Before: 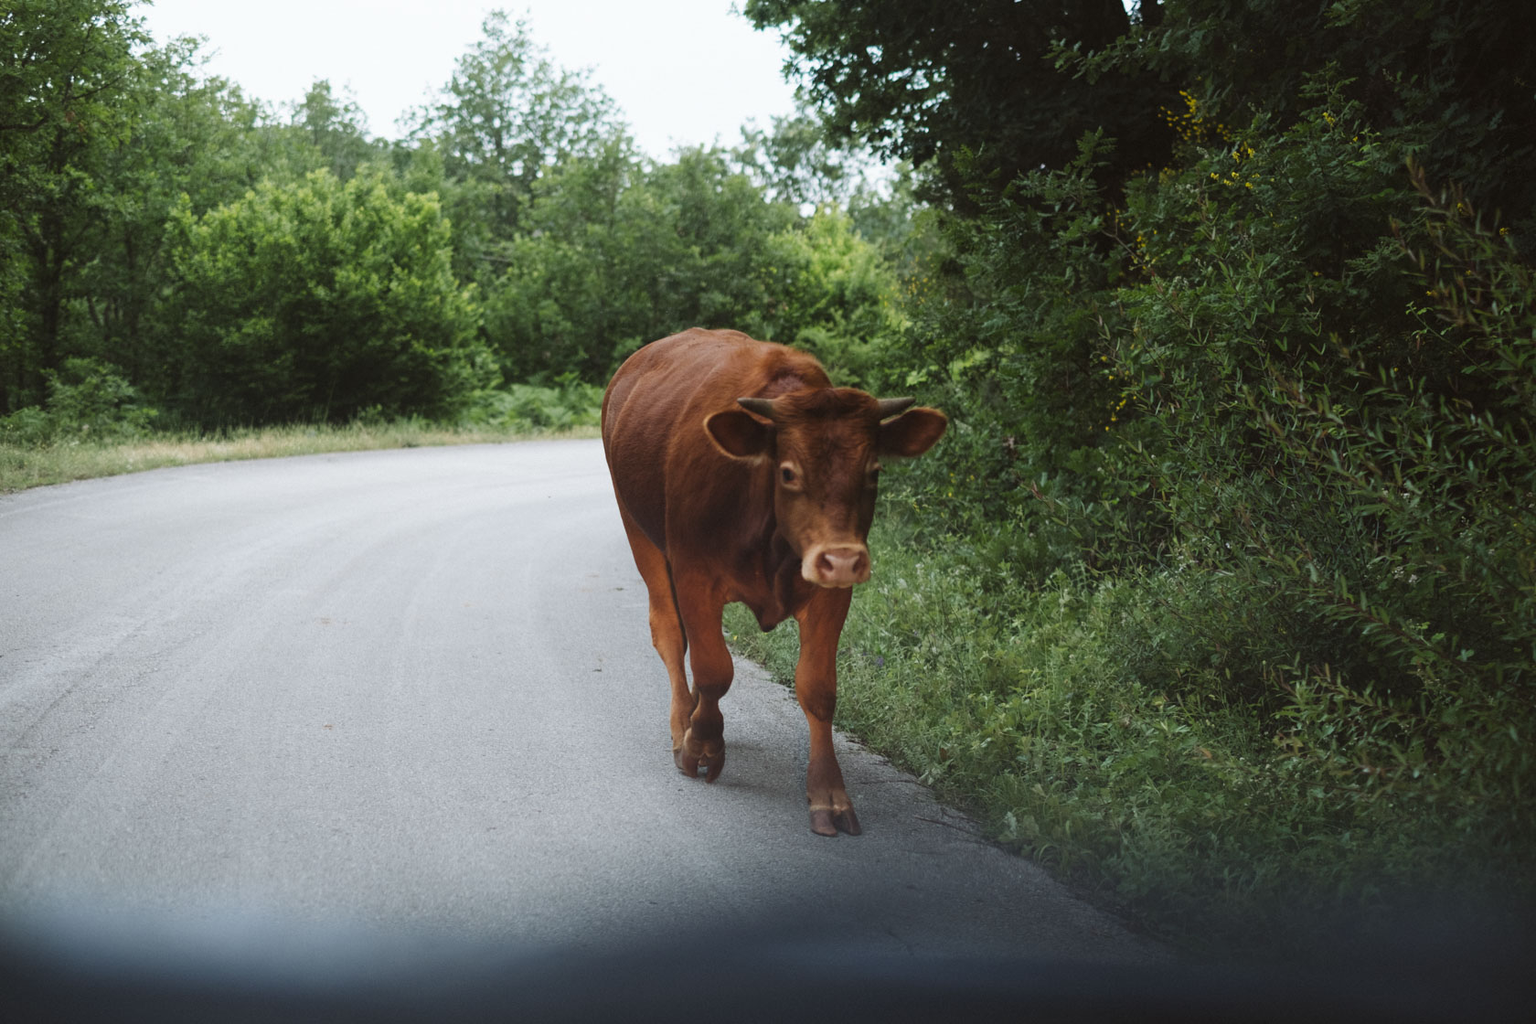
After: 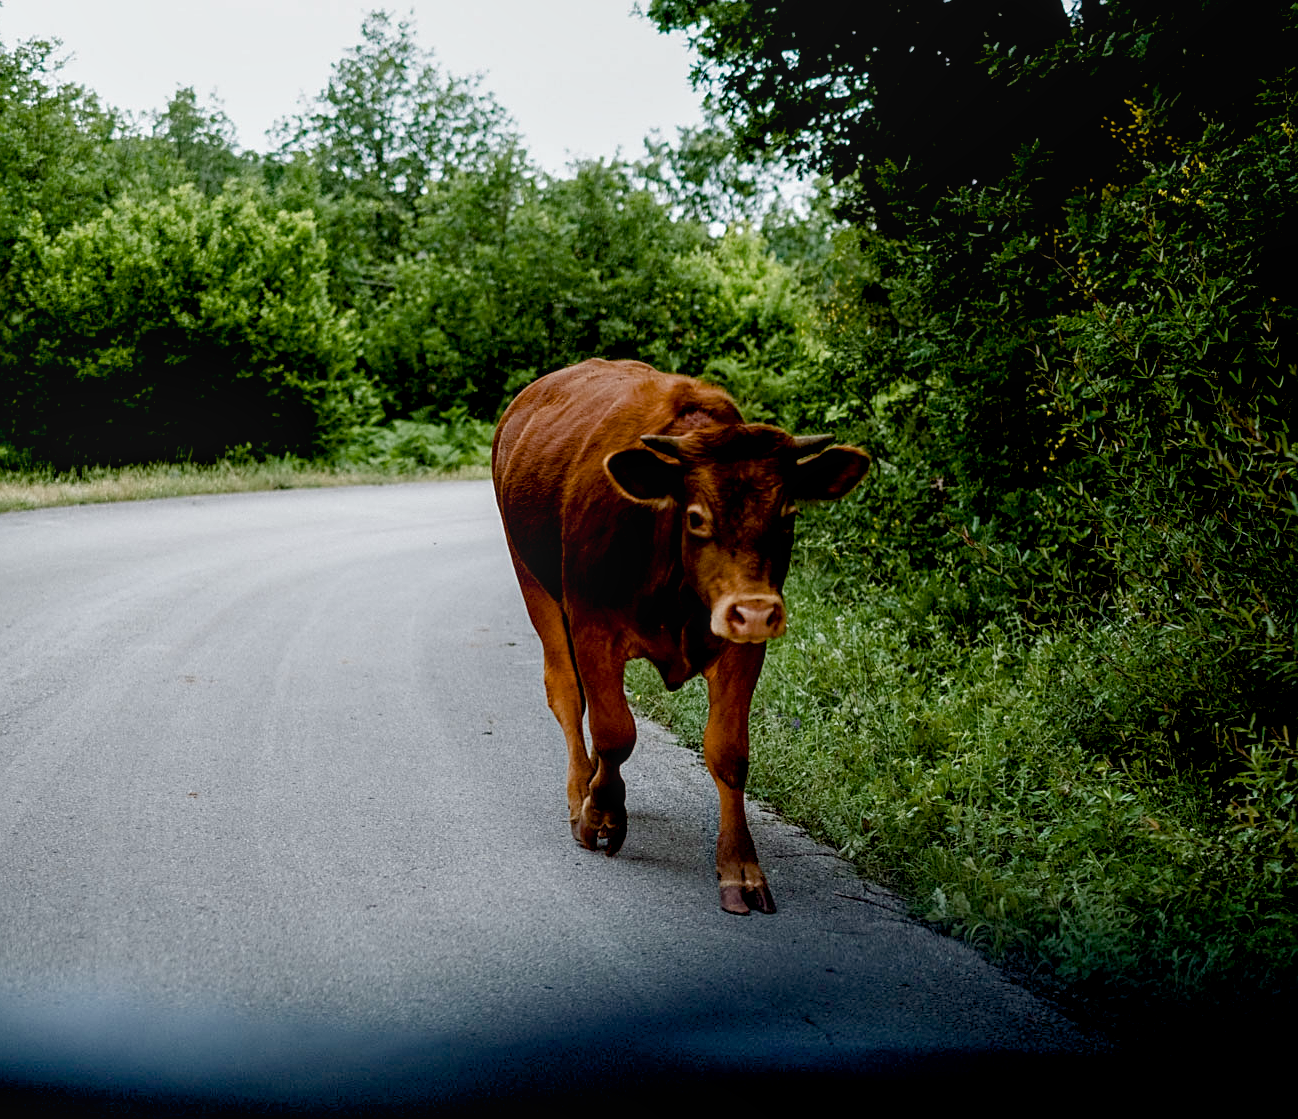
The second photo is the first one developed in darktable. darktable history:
crop: left 9.898%, right 12.785%
exposure: black level correction 0.027, exposure -0.074 EV, compensate highlight preservation false
velvia: strength 9.73%
contrast brightness saturation: contrast -0.014, brightness -0.014, saturation 0.029
color balance rgb: perceptual saturation grading › global saturation 20%, perceptual saturation grading › highlights -48.931%, perceptual saturation grading › shadows 24.871%
local contrast: on, module defaults
haze removal: adaptive false
sharpen: radius 1.973
